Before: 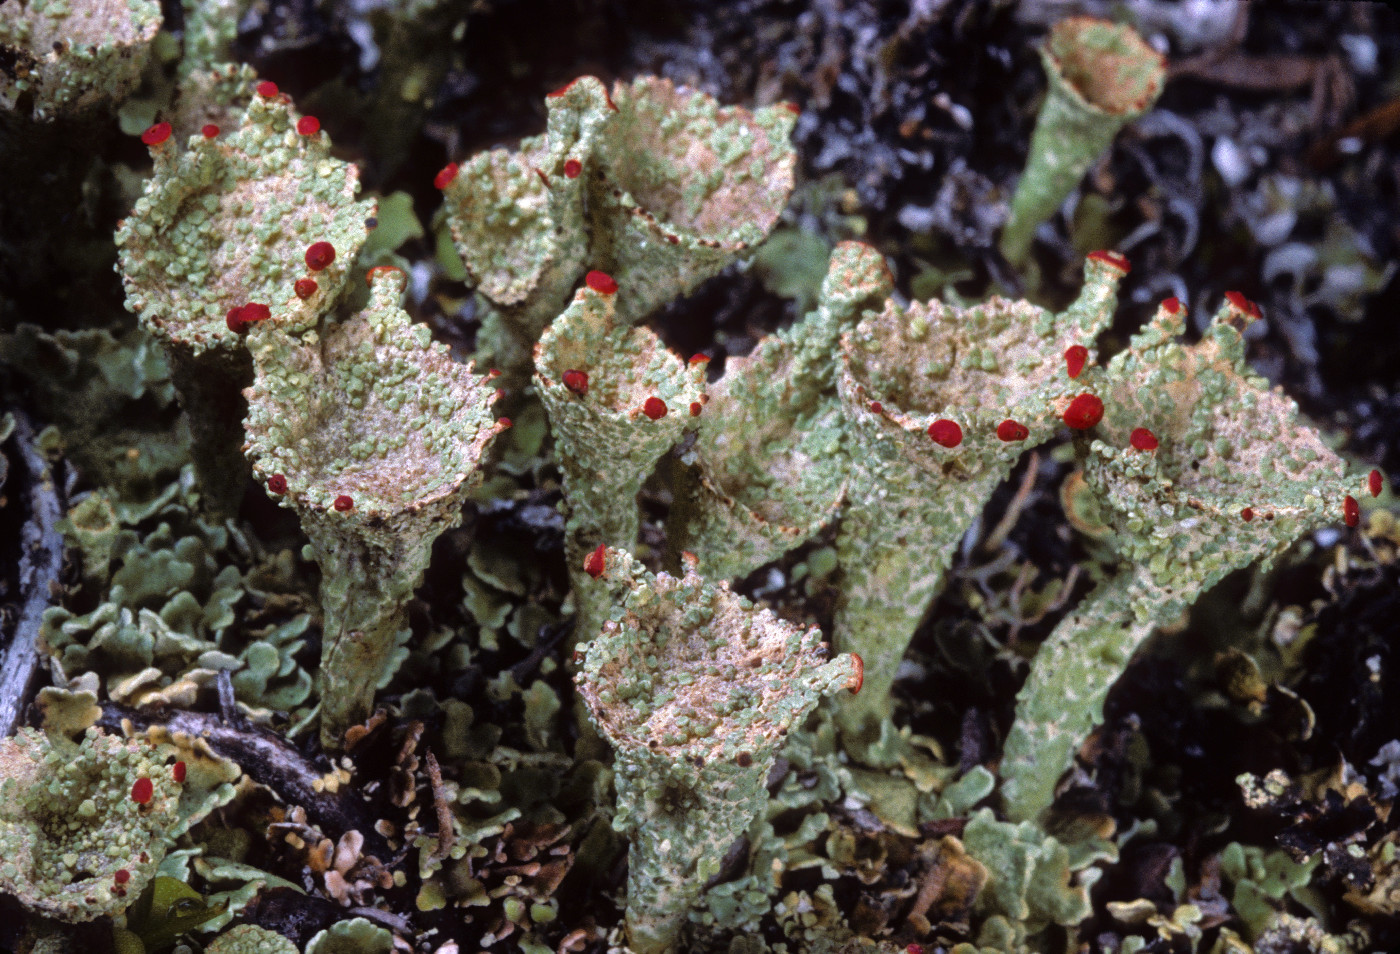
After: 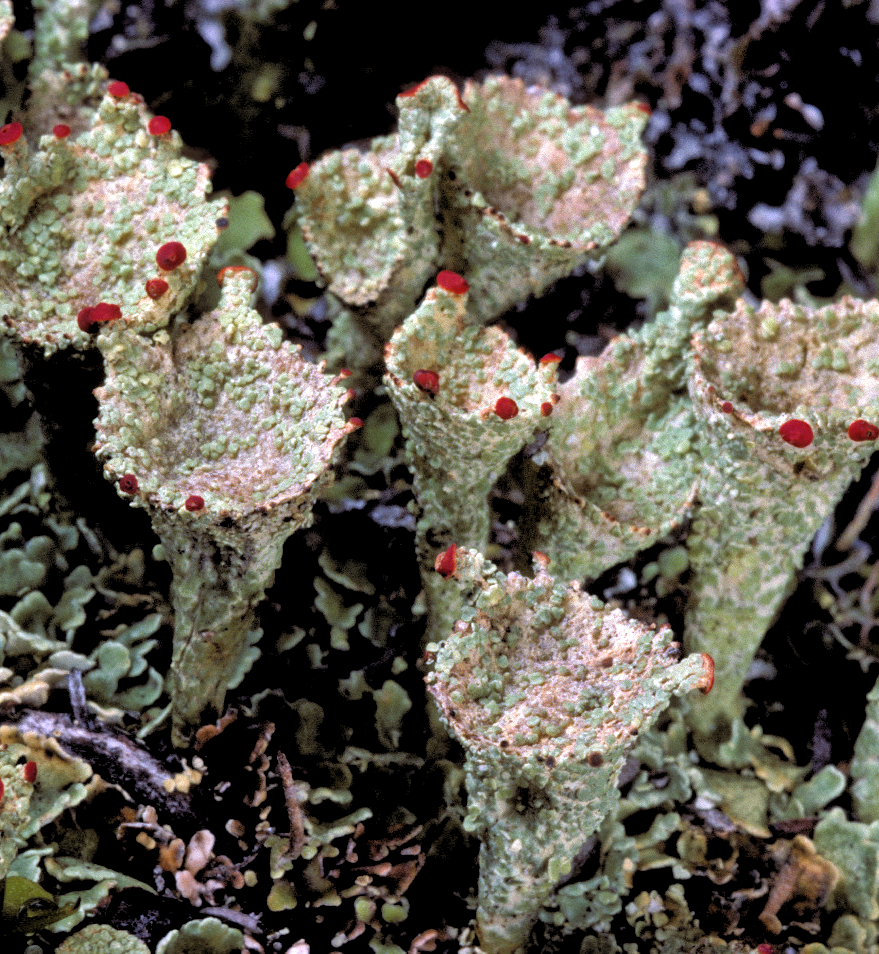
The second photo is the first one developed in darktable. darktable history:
rgb levels: levels [[0.013, 0.434, 0.89], [0, 0.5, 1], [0, 0.5, 1]]
crop: left 10.644%, right 26.528%
